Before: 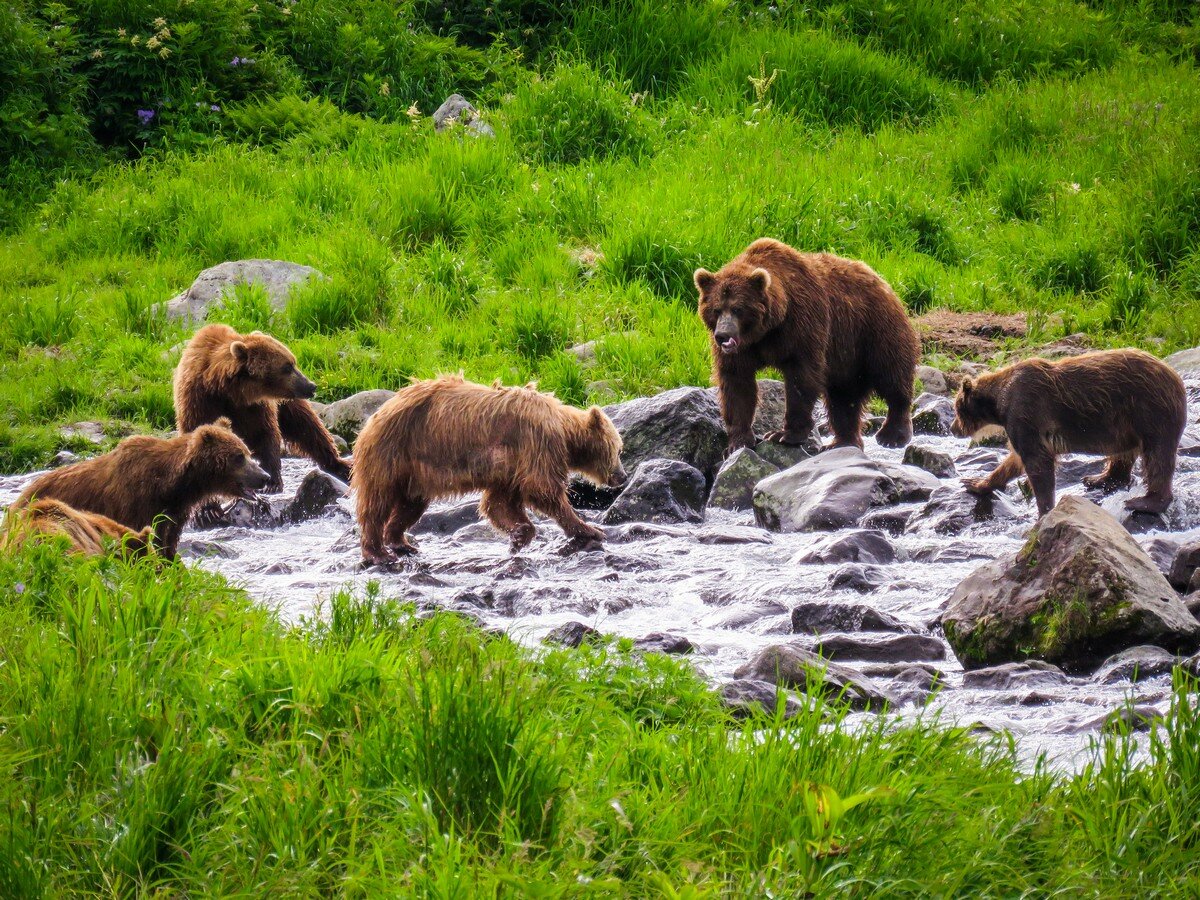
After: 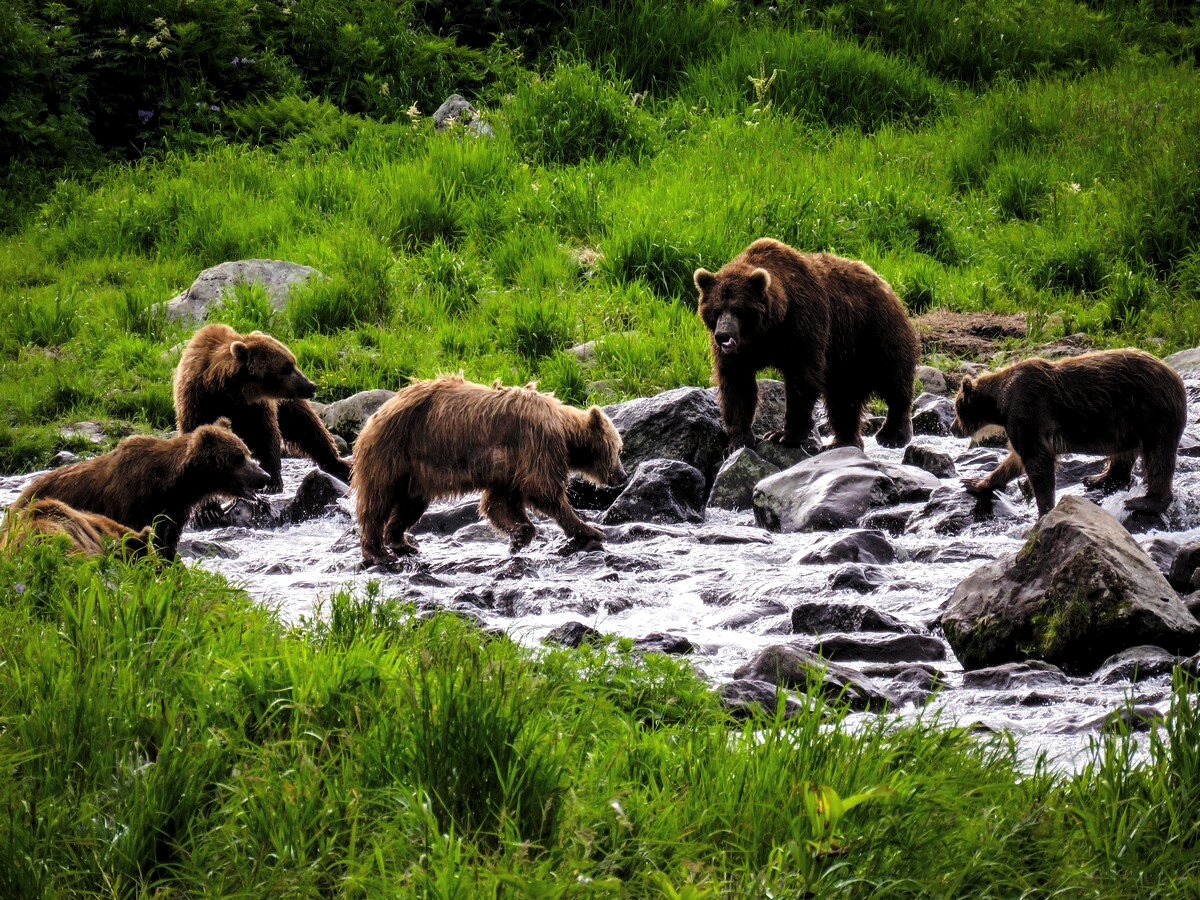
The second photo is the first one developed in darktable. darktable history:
levels: levels [0.101, 0.578, 0.953]
